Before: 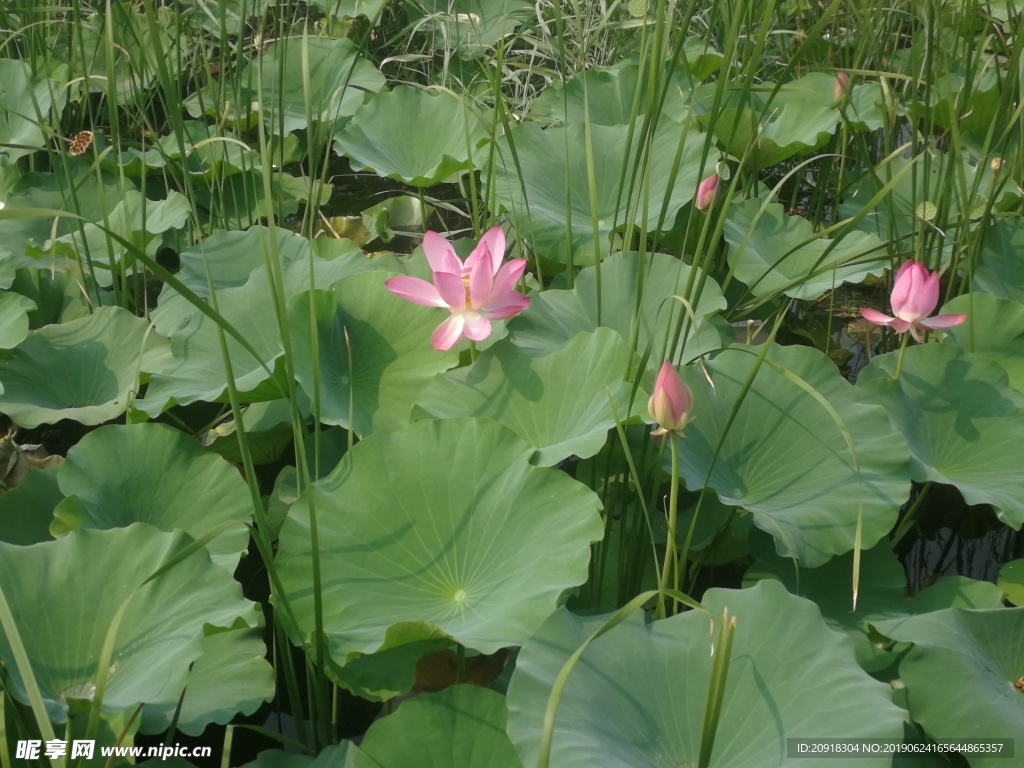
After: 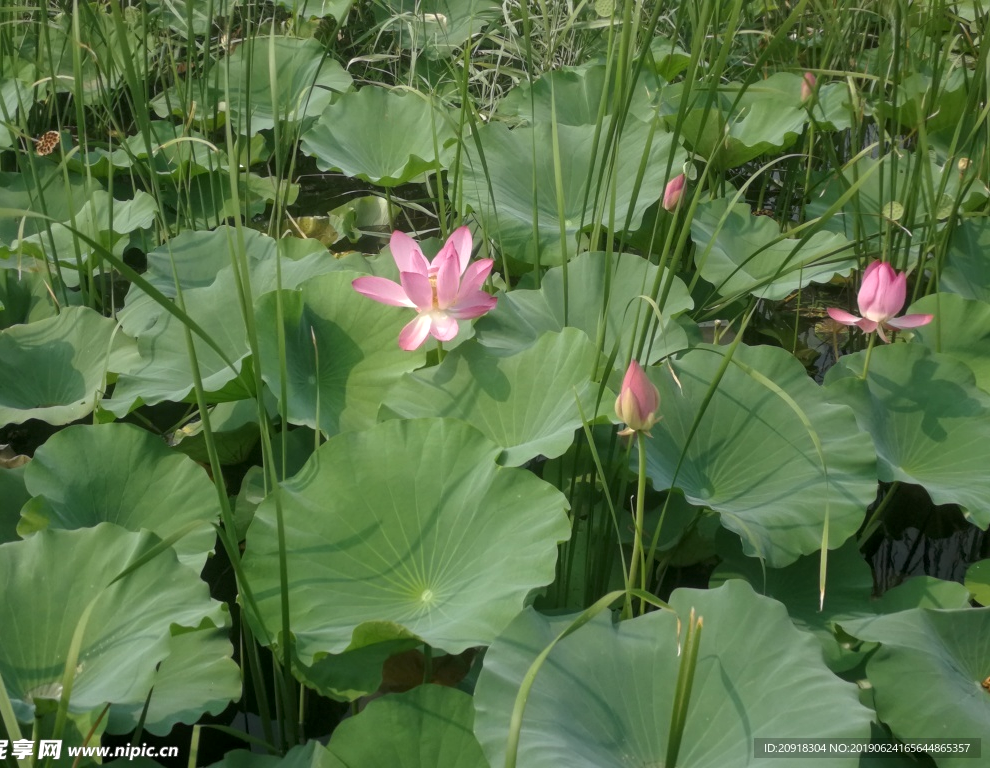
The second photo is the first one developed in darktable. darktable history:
local contrast: highlights 104%, shadows 97%, detail 131%, midtone range 0.2
tone equalizer: on, module defaults
crop and rotate: left 3.224%
